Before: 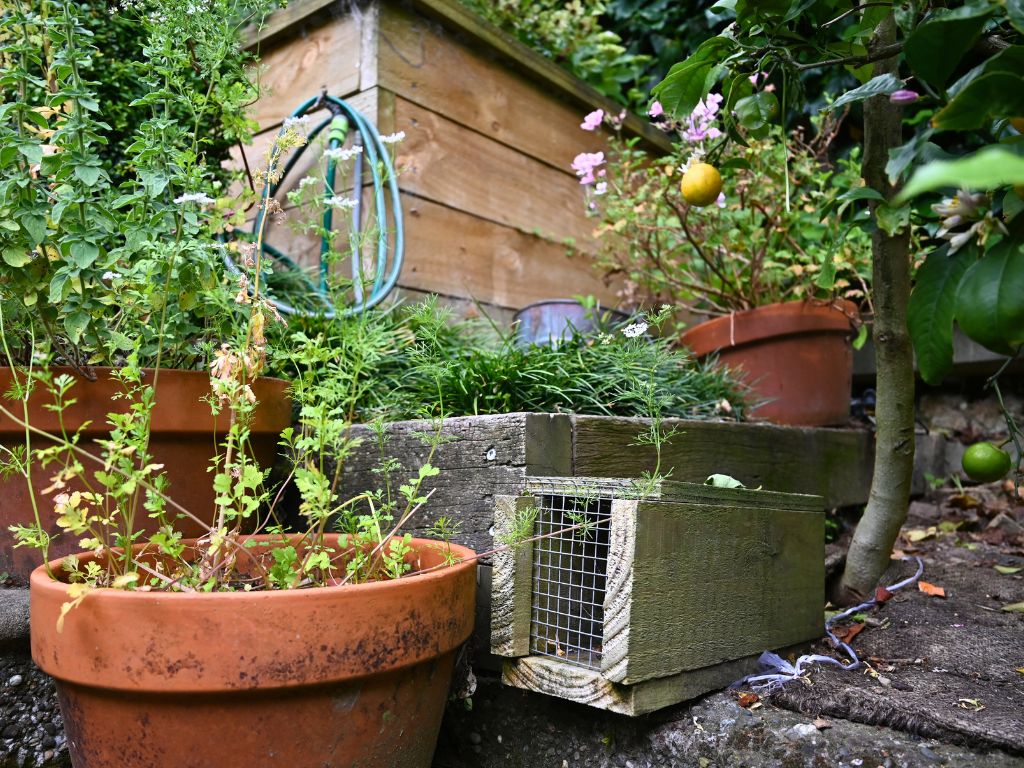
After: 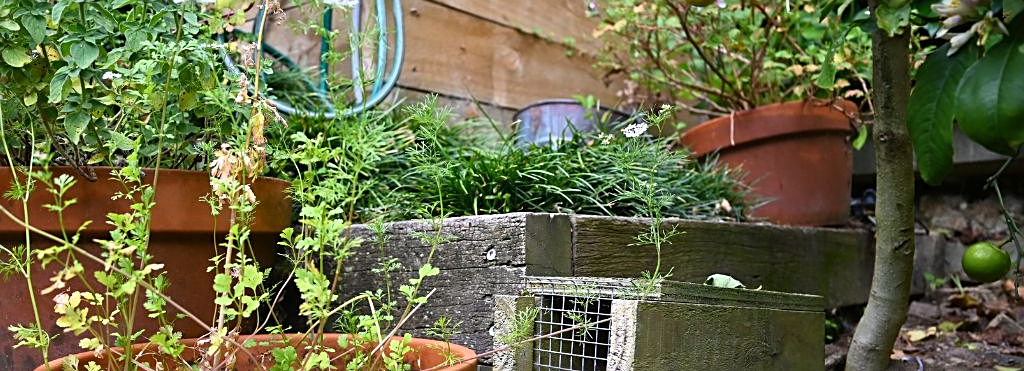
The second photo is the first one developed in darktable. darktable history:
tone equalizer: on, module defaults
crop and rotate: top 26.056%, bottom 25.543%
sharpen: amount 0.478
